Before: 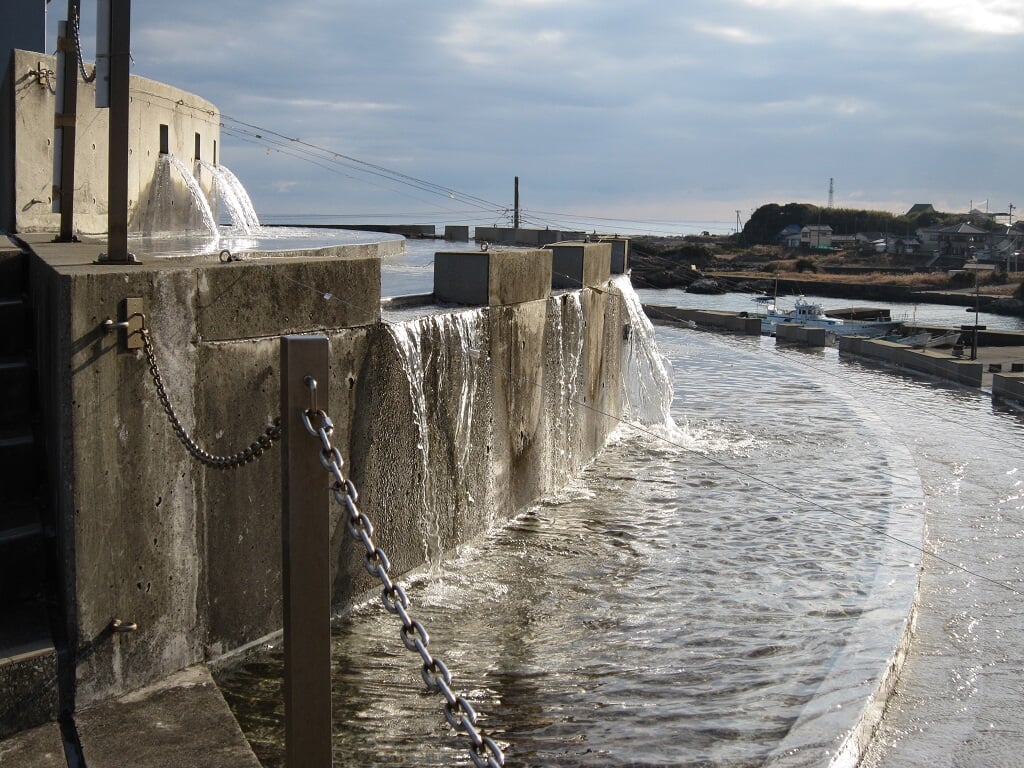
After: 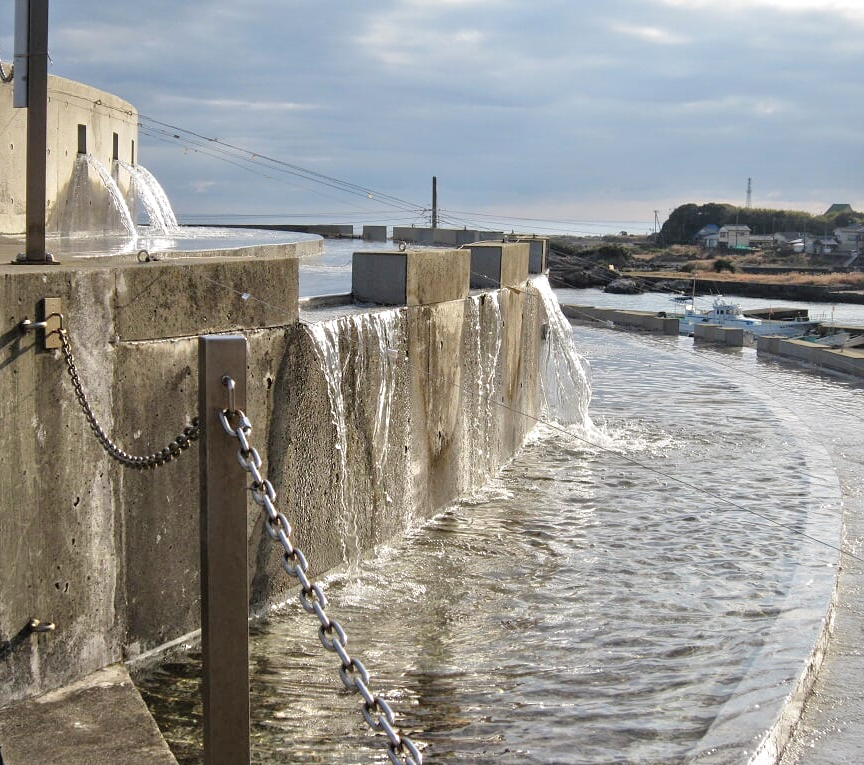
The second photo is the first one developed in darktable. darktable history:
rgb levels: preserve colors max RGB
tone equalizer: -7 EV 0.15 EV, -6 EV 0.6 EV, -5 EV 1.15 EV, -4 EV 1.33 EV, -3 EV 1.15 EV, -2 EV 0.6 EV, -1 EV 0.15 EV, mask exposure compensation -0.5 EV
crop: left 8.026%, right 7.374%
